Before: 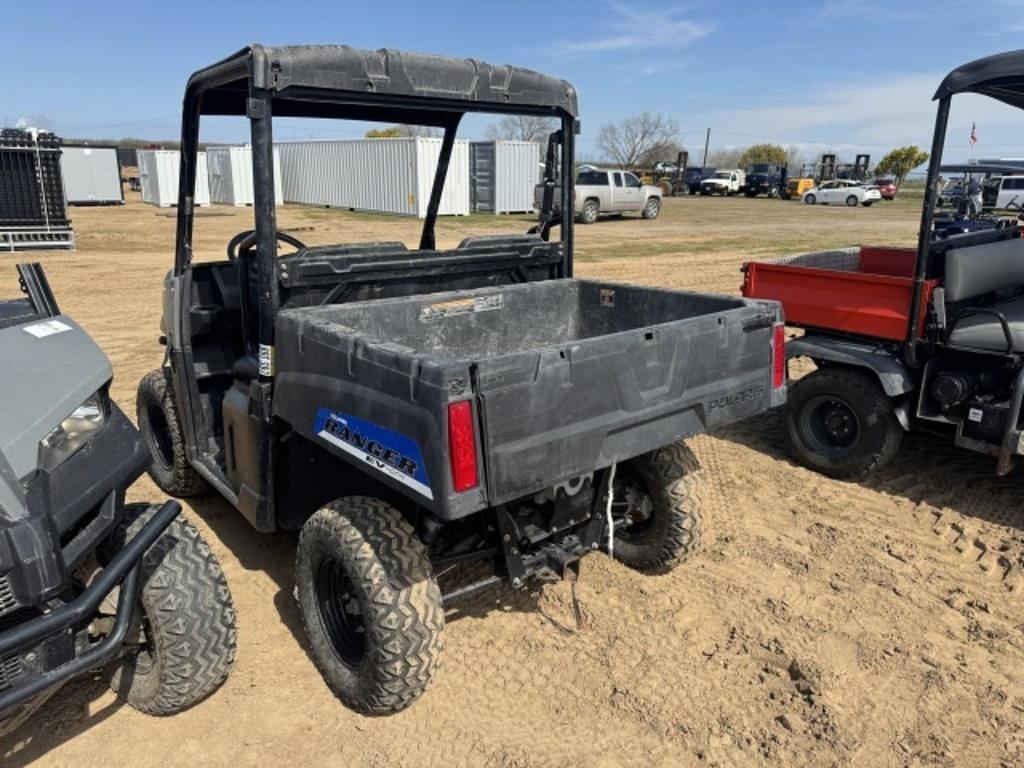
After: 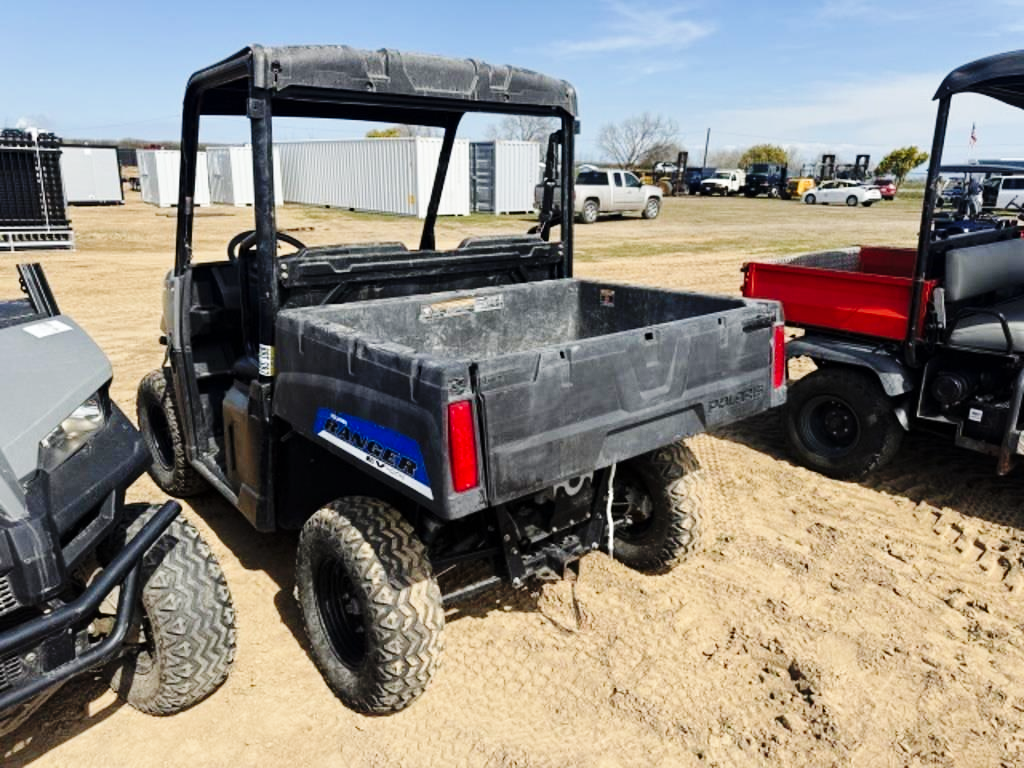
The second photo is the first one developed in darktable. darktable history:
base curve: curves: ch0 [(0, 0) (0.036, 0.025) (0.121, 0.166) (0.206, 0.329) (0.605, 0.79) (1, 1)], preserve colors none
